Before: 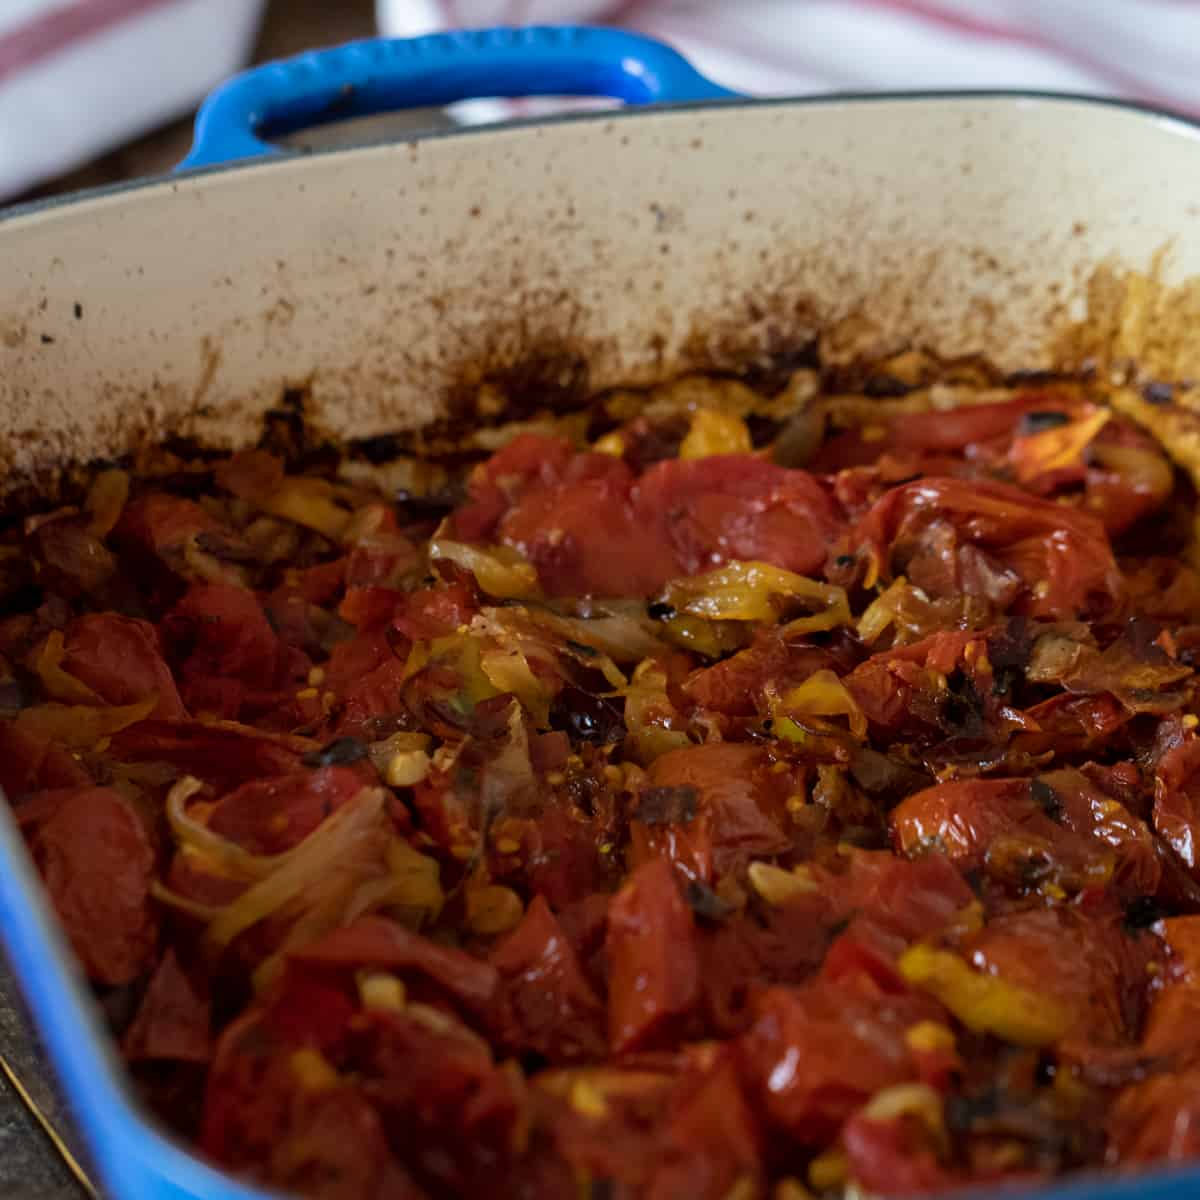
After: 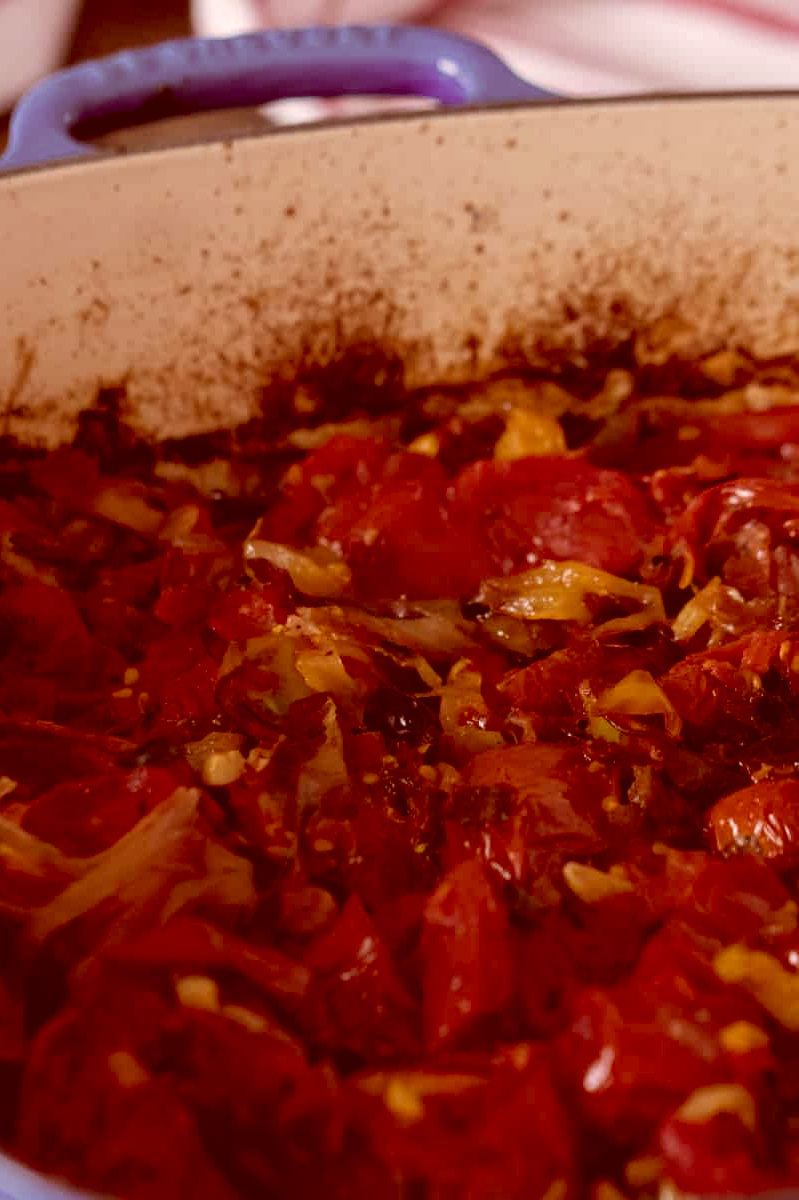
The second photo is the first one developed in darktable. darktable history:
tone equalizer: on, module defaults
color correction: highlights a* 9.03, highlights b* 8.71, shadows a* 40, shadows b* 40, saturation 0.8
crop: left 15.419%, right 17.914%
